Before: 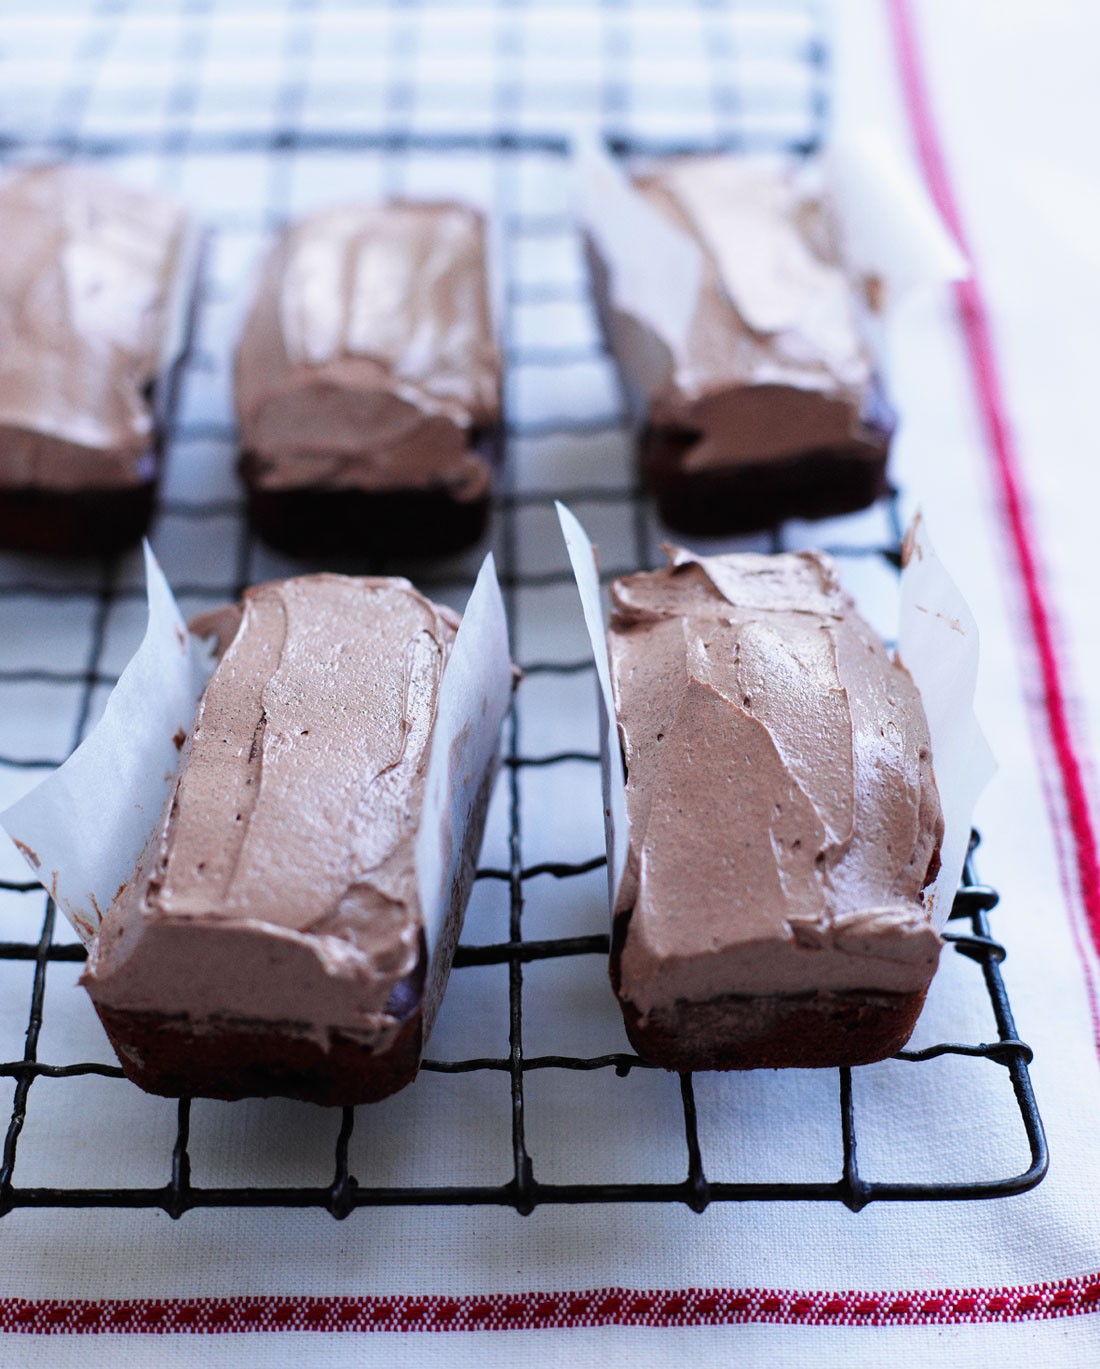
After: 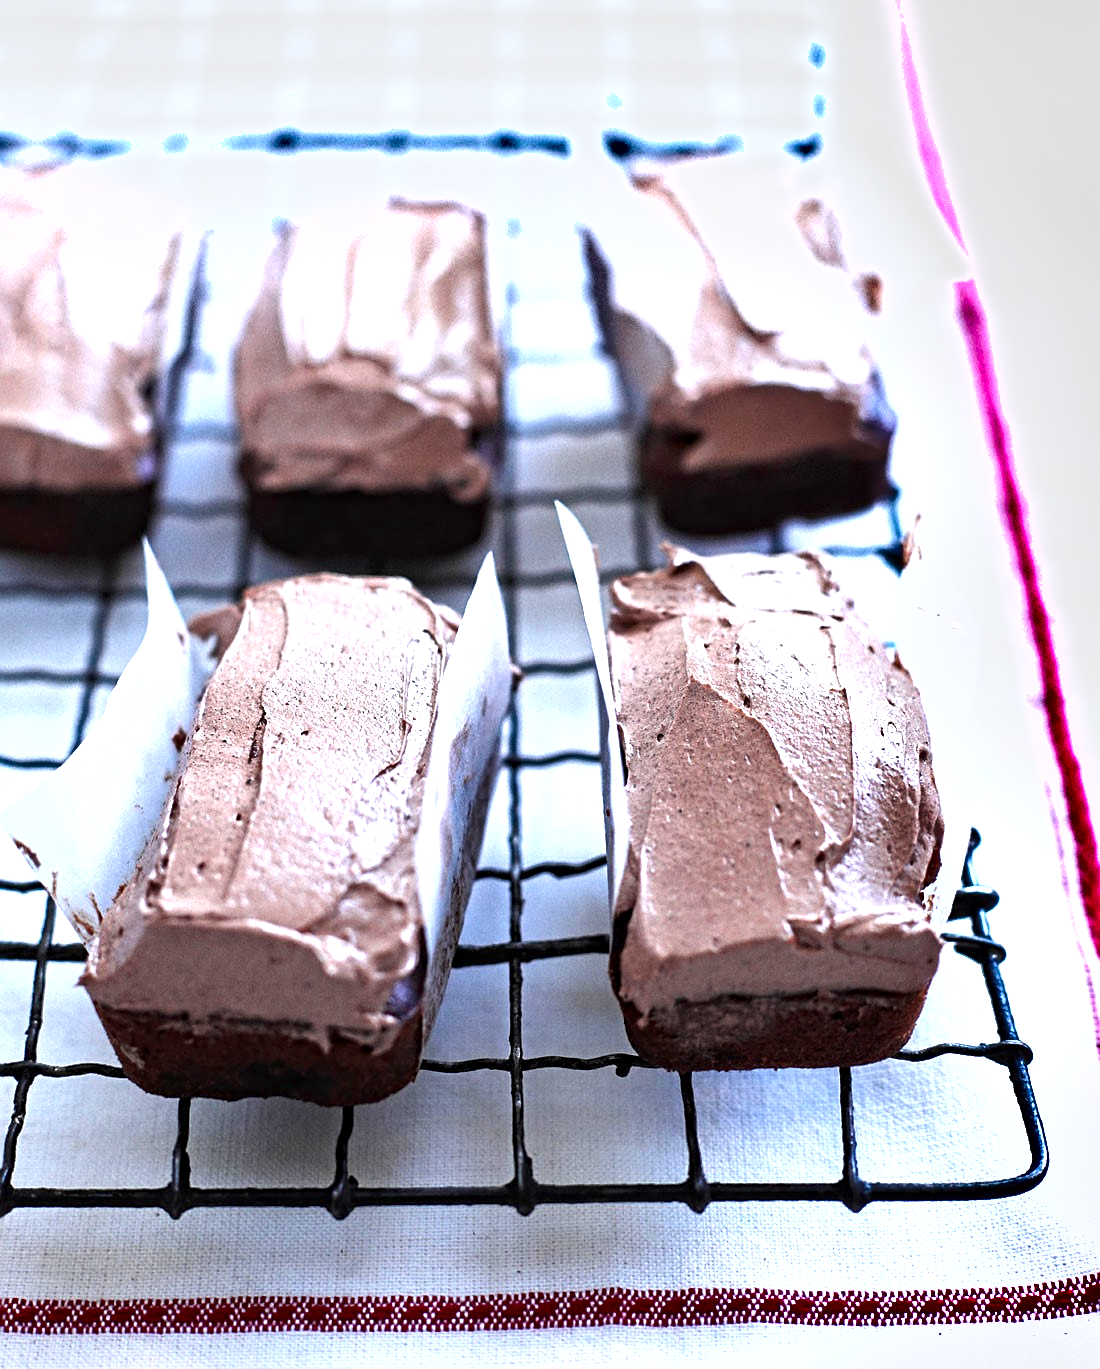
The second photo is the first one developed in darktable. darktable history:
sharpen: on, module defaults
shadows and highlights: shadows 5, soften with gaussian
contrast equalizer: y [[0.5, 0.5, 0.501, 0.63, 0.504, 0.5], [0.5 ×6], [0.5 ×6], [0 ×6], [0 ×6]]
exposure: black level correction 0, exposure 1 EV, compensate highlight preservation false
